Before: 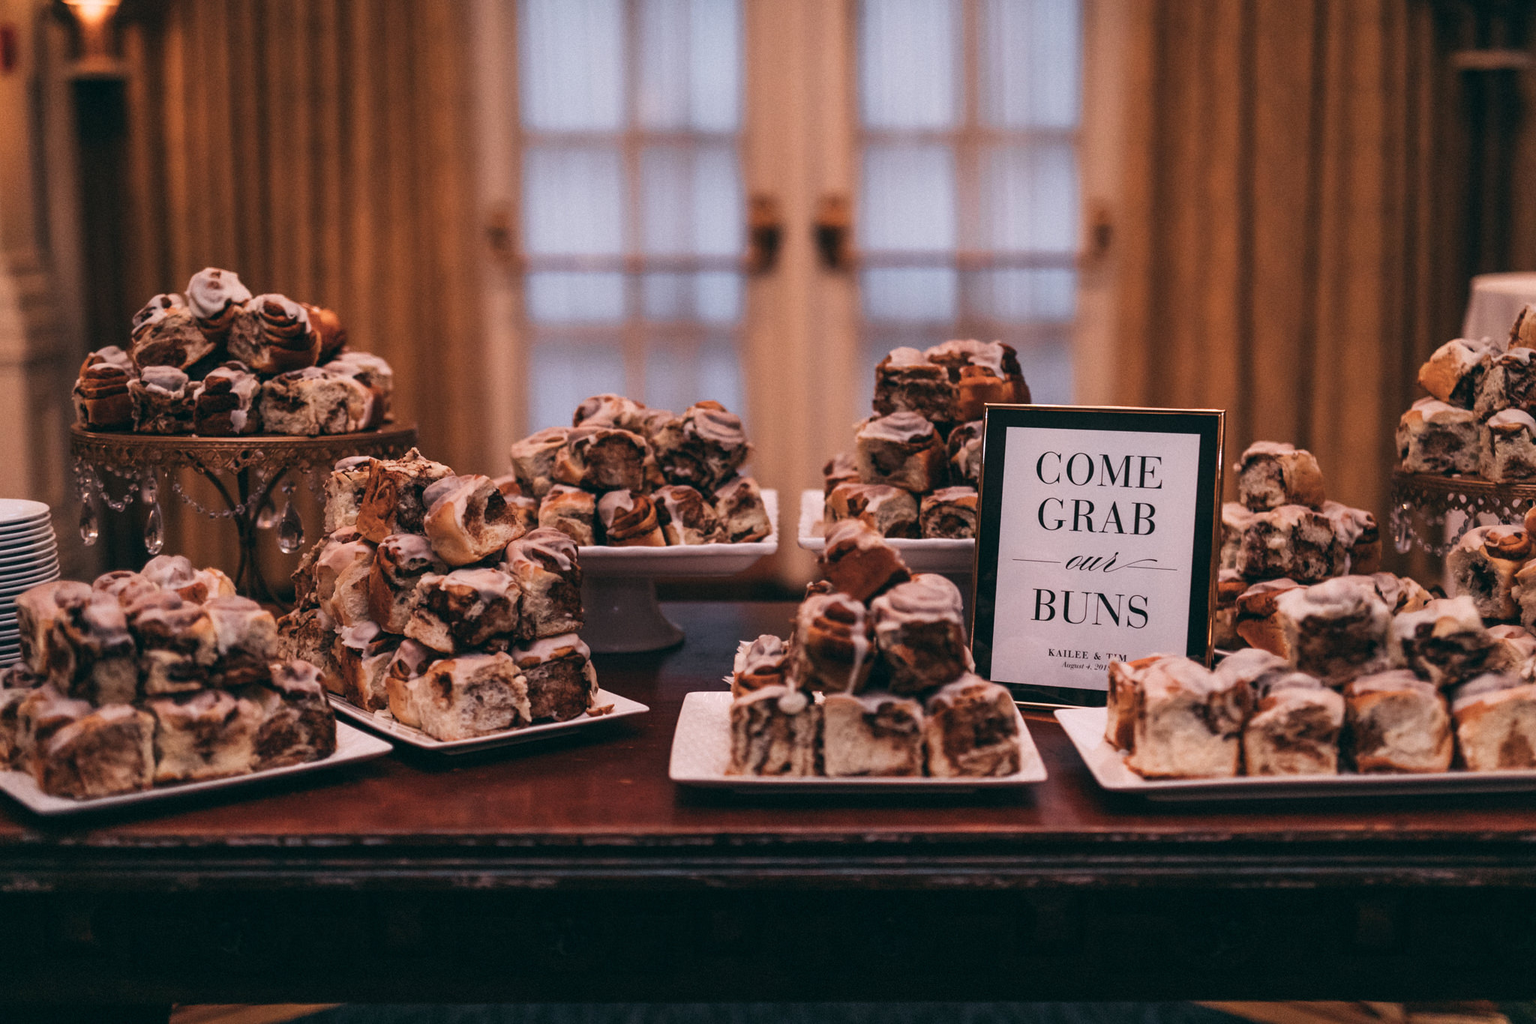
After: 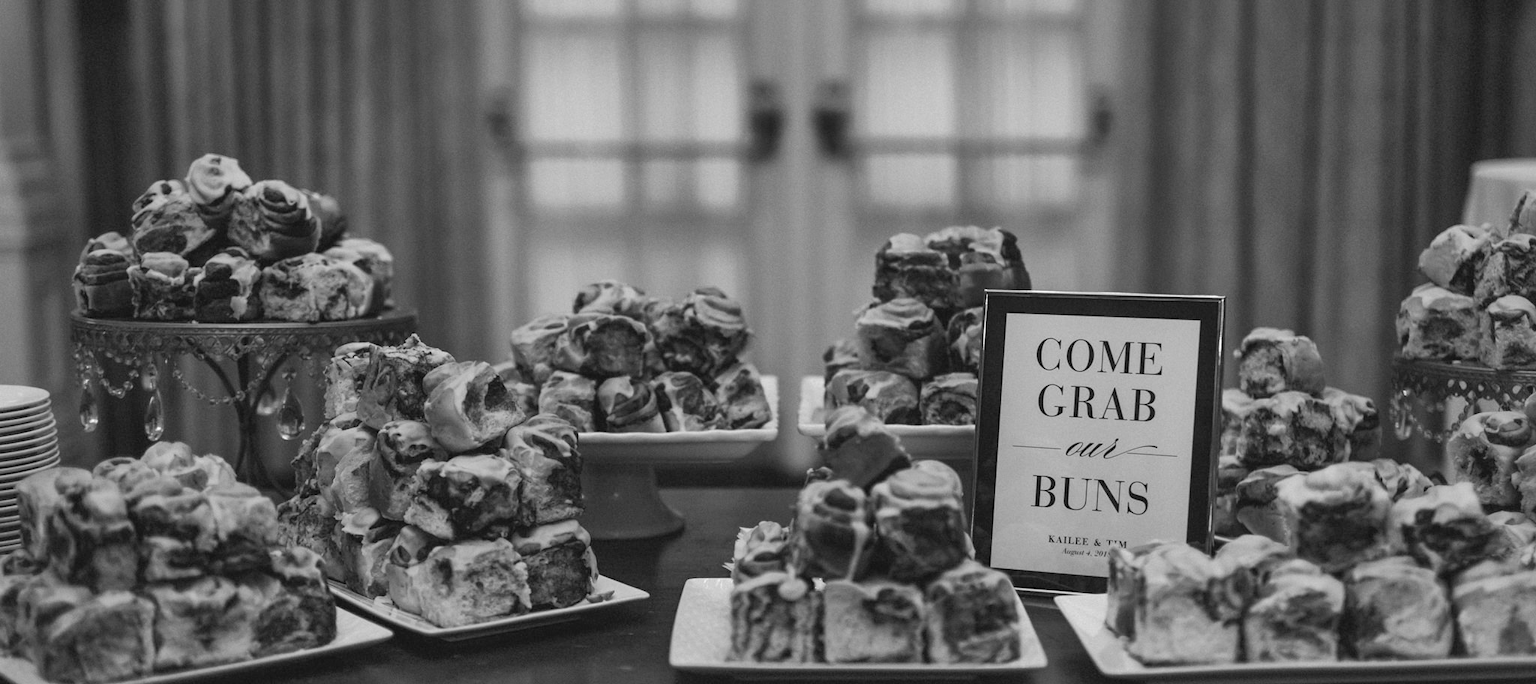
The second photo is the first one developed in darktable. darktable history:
crop: top 11.173%, bottom 22.029%
shadows and highlights: on, module defaults
exposure: exposure 0.2 EV, compensate highlight preservation false
color calibration: output gray [0.267, 0.423, 0.261, 0], illuminant as shot in camera, x 0.358, y 0.373, temperature 4628.91 K
